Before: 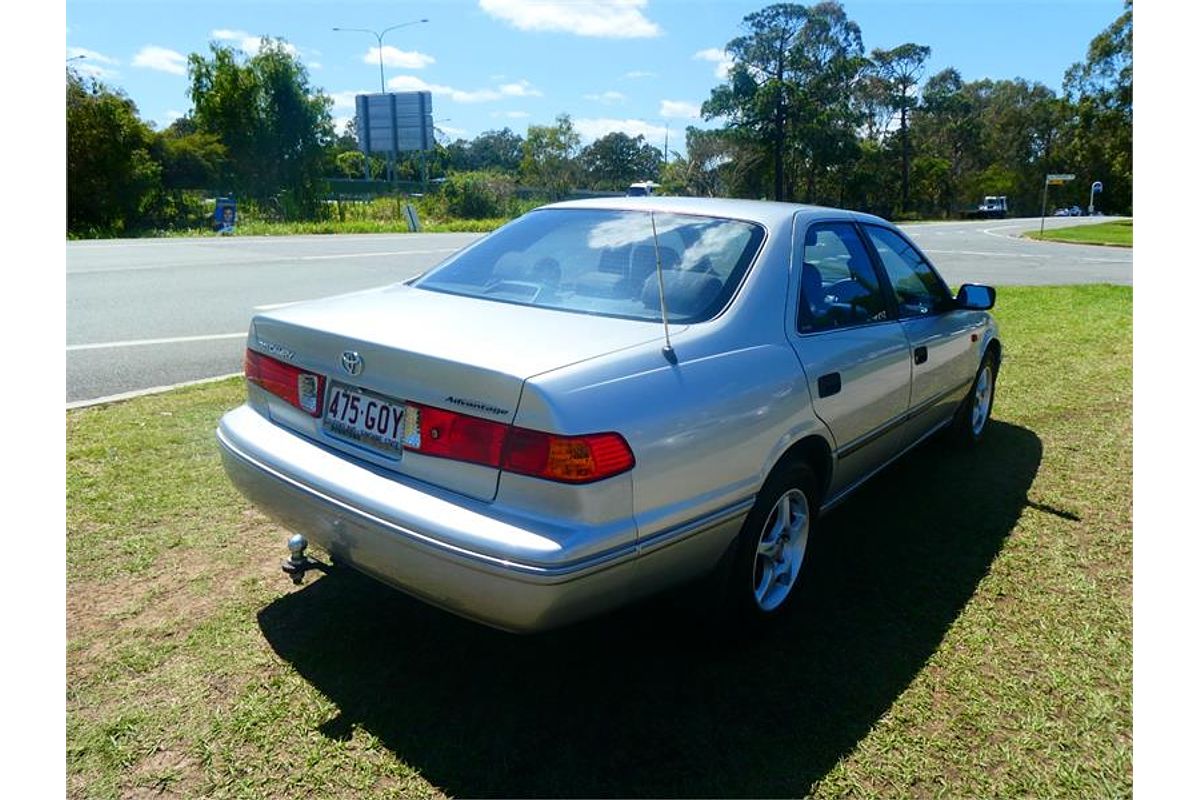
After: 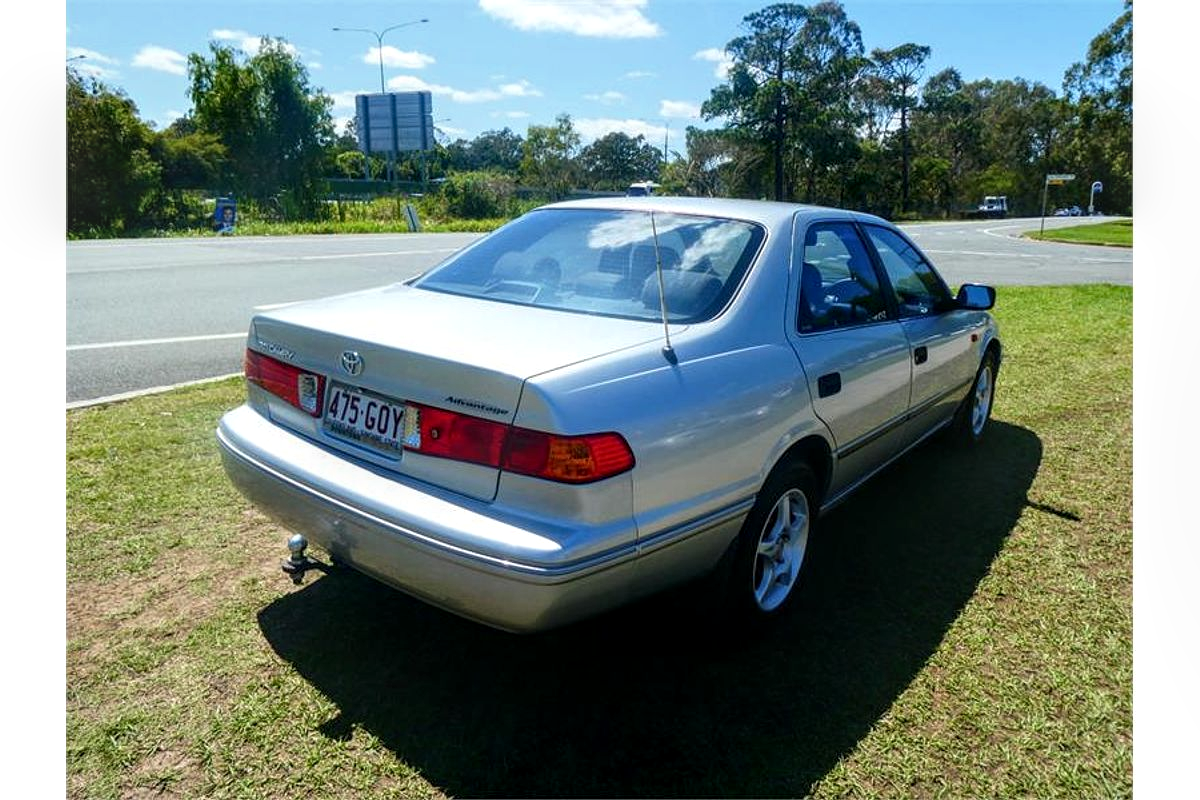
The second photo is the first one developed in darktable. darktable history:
tone equalizer: on, module defaults
local contrast: detail 130%
